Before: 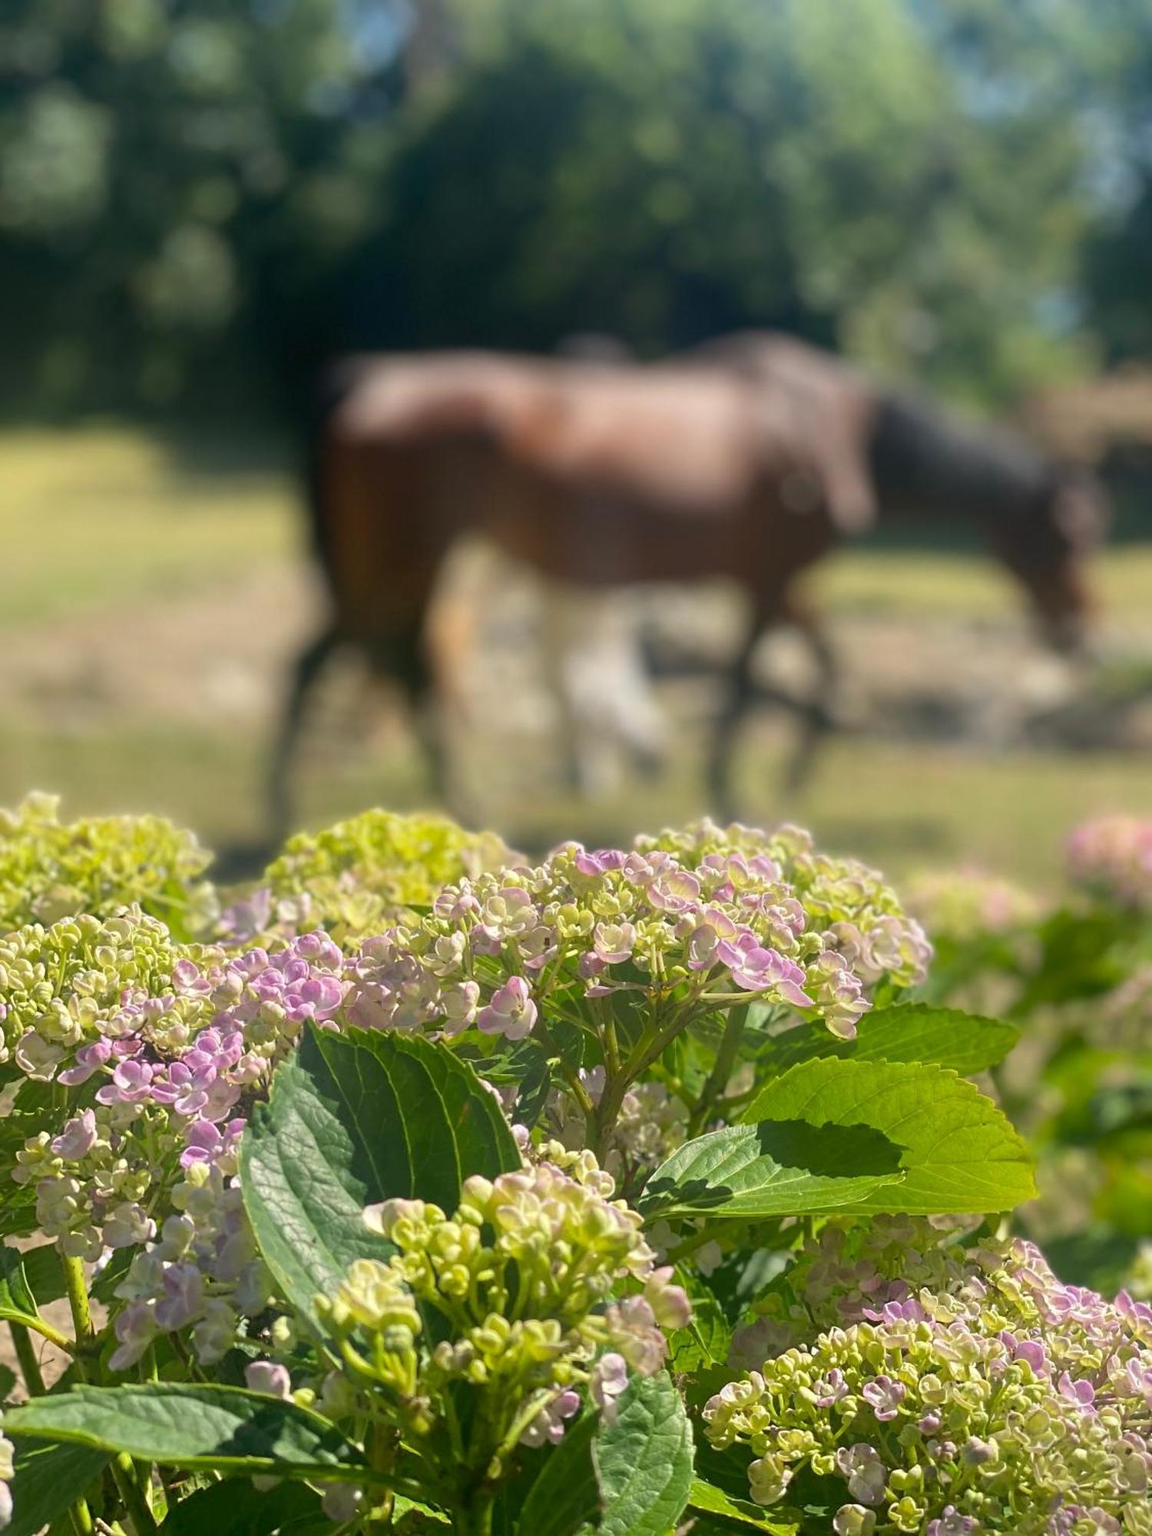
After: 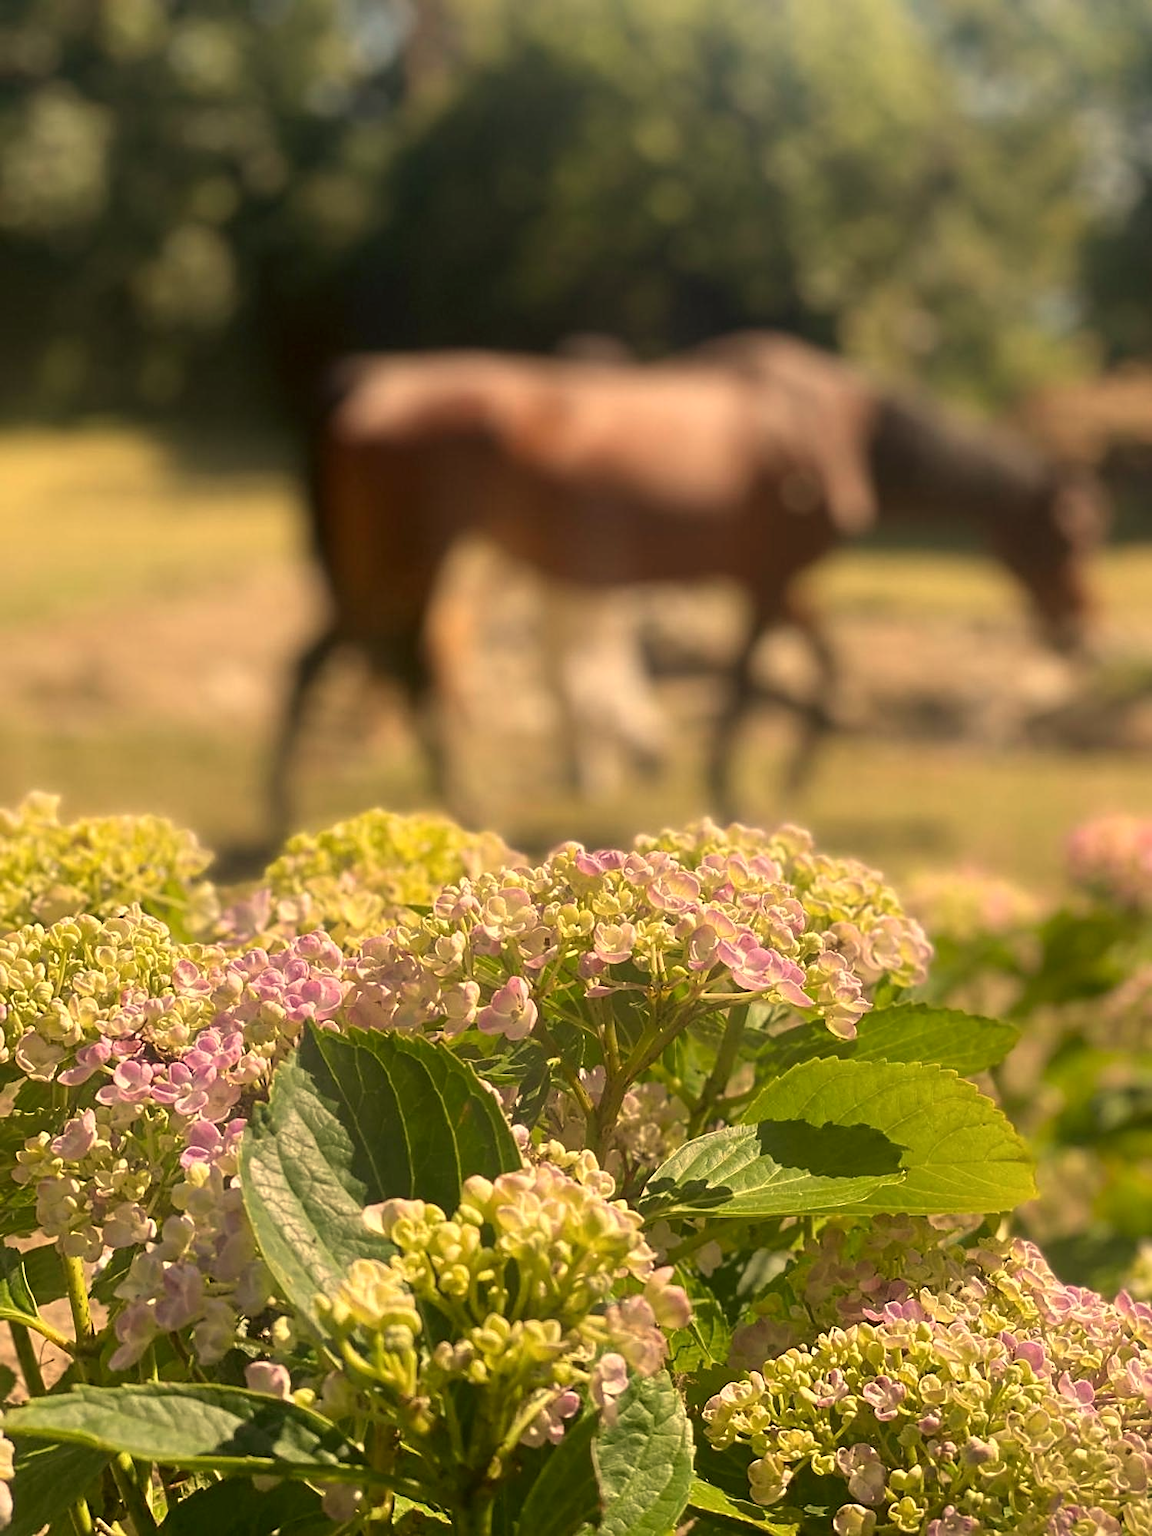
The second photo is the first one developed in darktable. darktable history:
white balance: red 1.123, blue 0.83
color correction: highlights a* 6.27, highlights b* 8.19, shadows a* 5.94, shadows b* 7.23, saturation 0.9
sharpen: radius 1.864, amount 0.398, threshold 1.271
